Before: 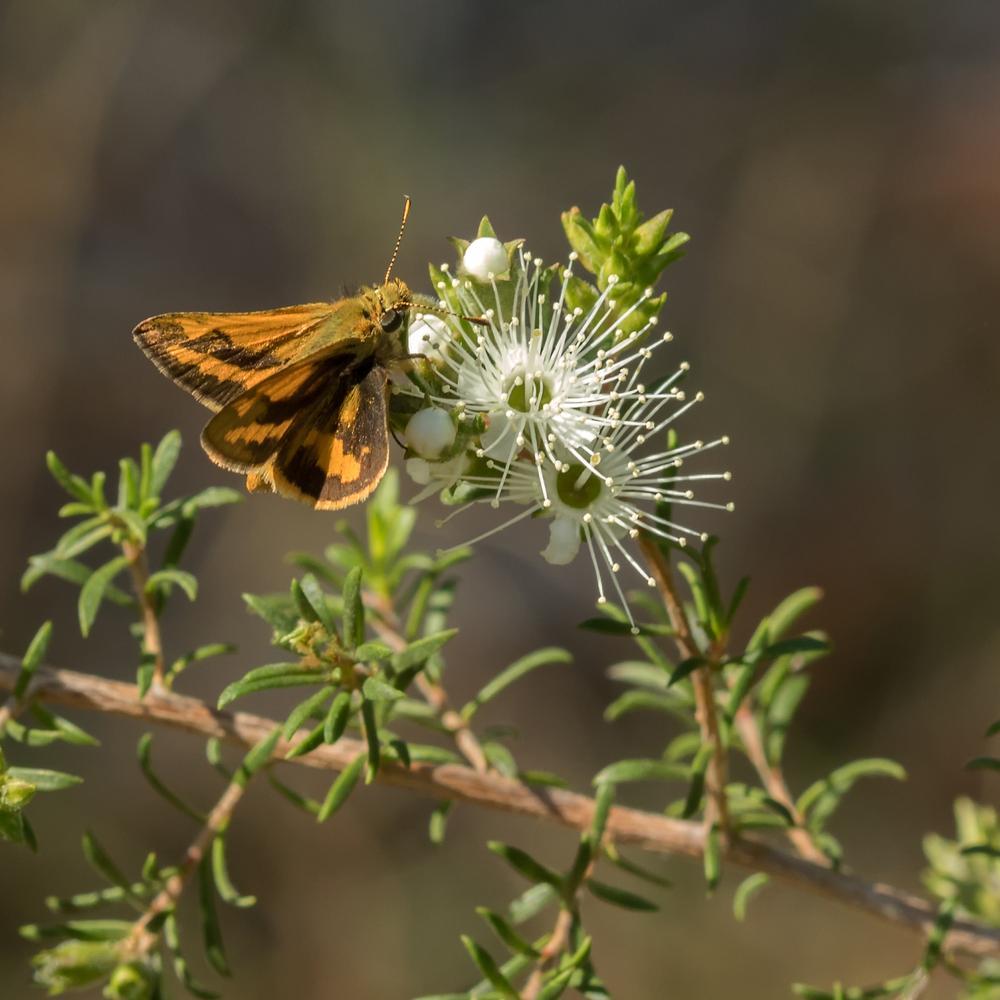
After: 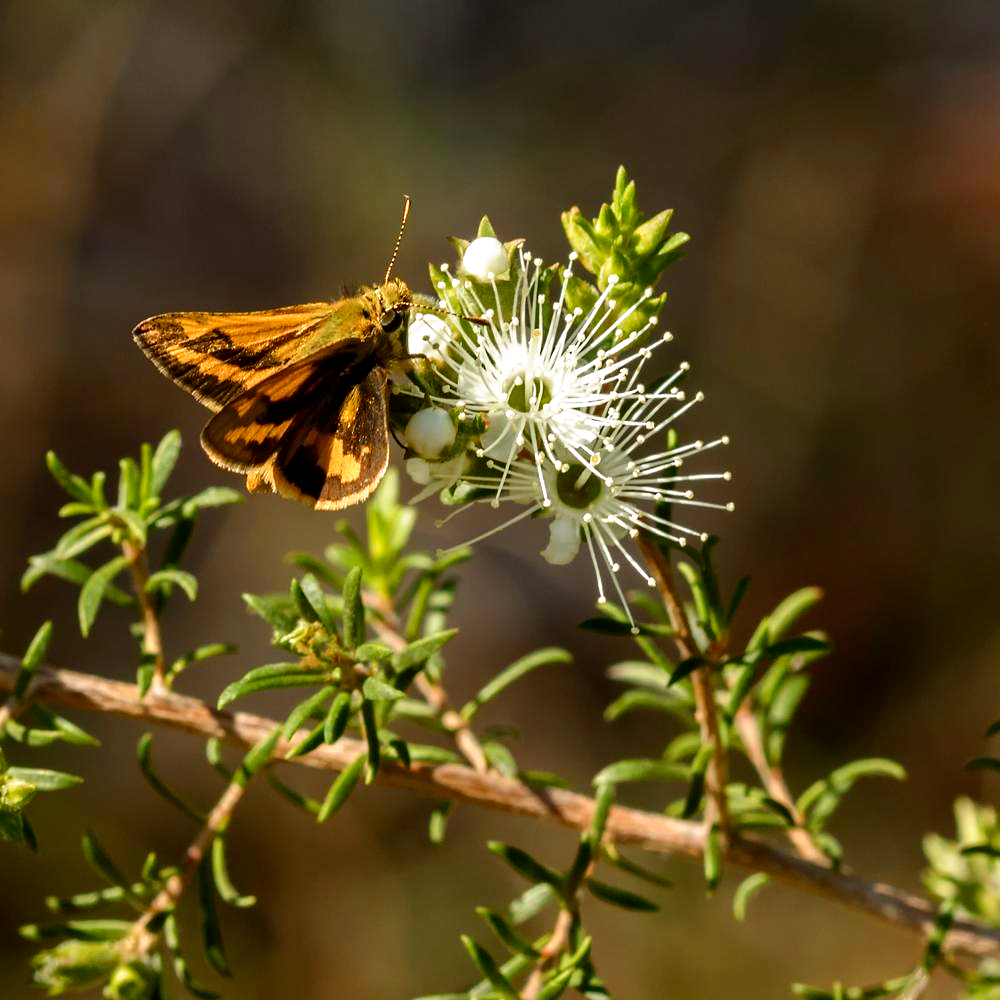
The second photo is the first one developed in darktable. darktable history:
color balance rgb: shadows lift › chroma 1%, shadows lift › hue 28.8°, power › hue 60°, highlights gain › chroma 1%, highlights gain › hue 60°, global offset › luminance 0.25%, perceptual saturation grading › highlights -20%, perceptual saturation grading › shadows 20%, perceptual brilliance grading › highlights 10%, perceptual brilliance grading › shadows -5%, global vibrance 19.67%
filmic rgb: black relative exposure -8.7 EV, white relative exposure 2.7 EV, threshold 3 EV, target black luminance 0%, hardness 6.25, latitude 76.53%, contrast 1.326, shadows ↔ highlights balance -0.349%, preserve chrominance no, color science v4 (2020), enable highlight reconstruction true
